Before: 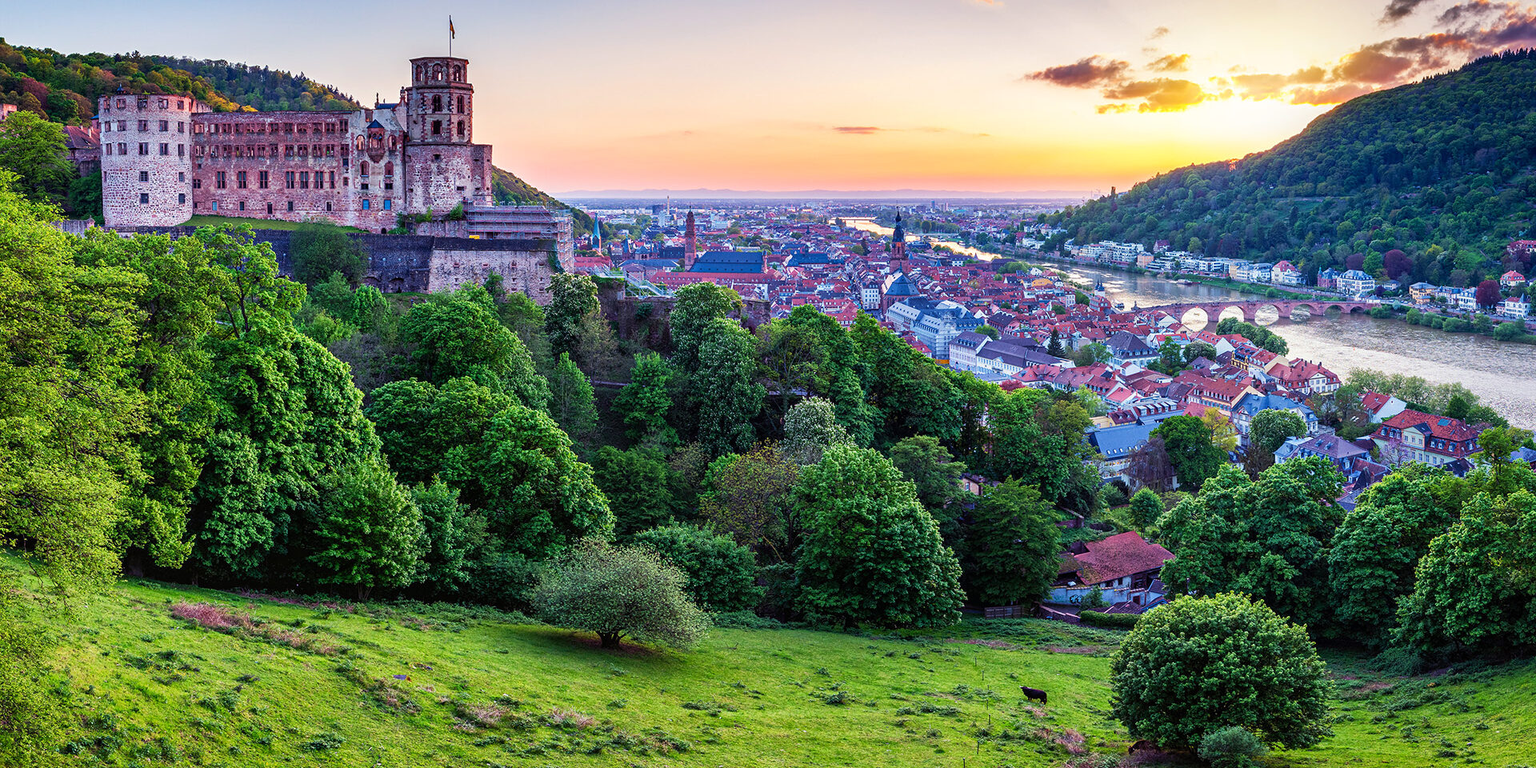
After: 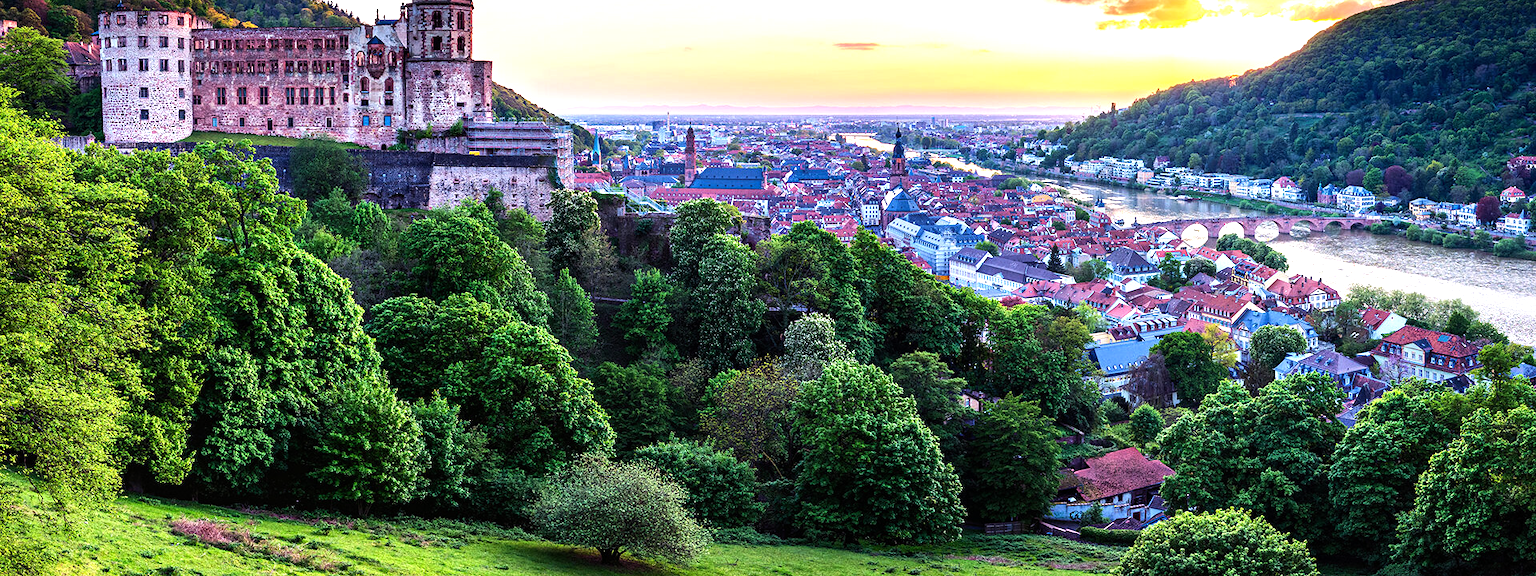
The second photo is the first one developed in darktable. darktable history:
tone equalizer: -8 EV -0.757 EV, -7 EV -0.684 EV, -6 EV -0.576 EV, -5 EV -0.413 EV, -3 EV 0.391 EV, -2 EV 0.6 EV, -1 EV 0.694 EV, +0 EV 0.73 EV, edges refinement/feathering 500, mask exposure compensation -1.25 EV, preserve details no
crop: top 11.035%, bottom 13.884%
